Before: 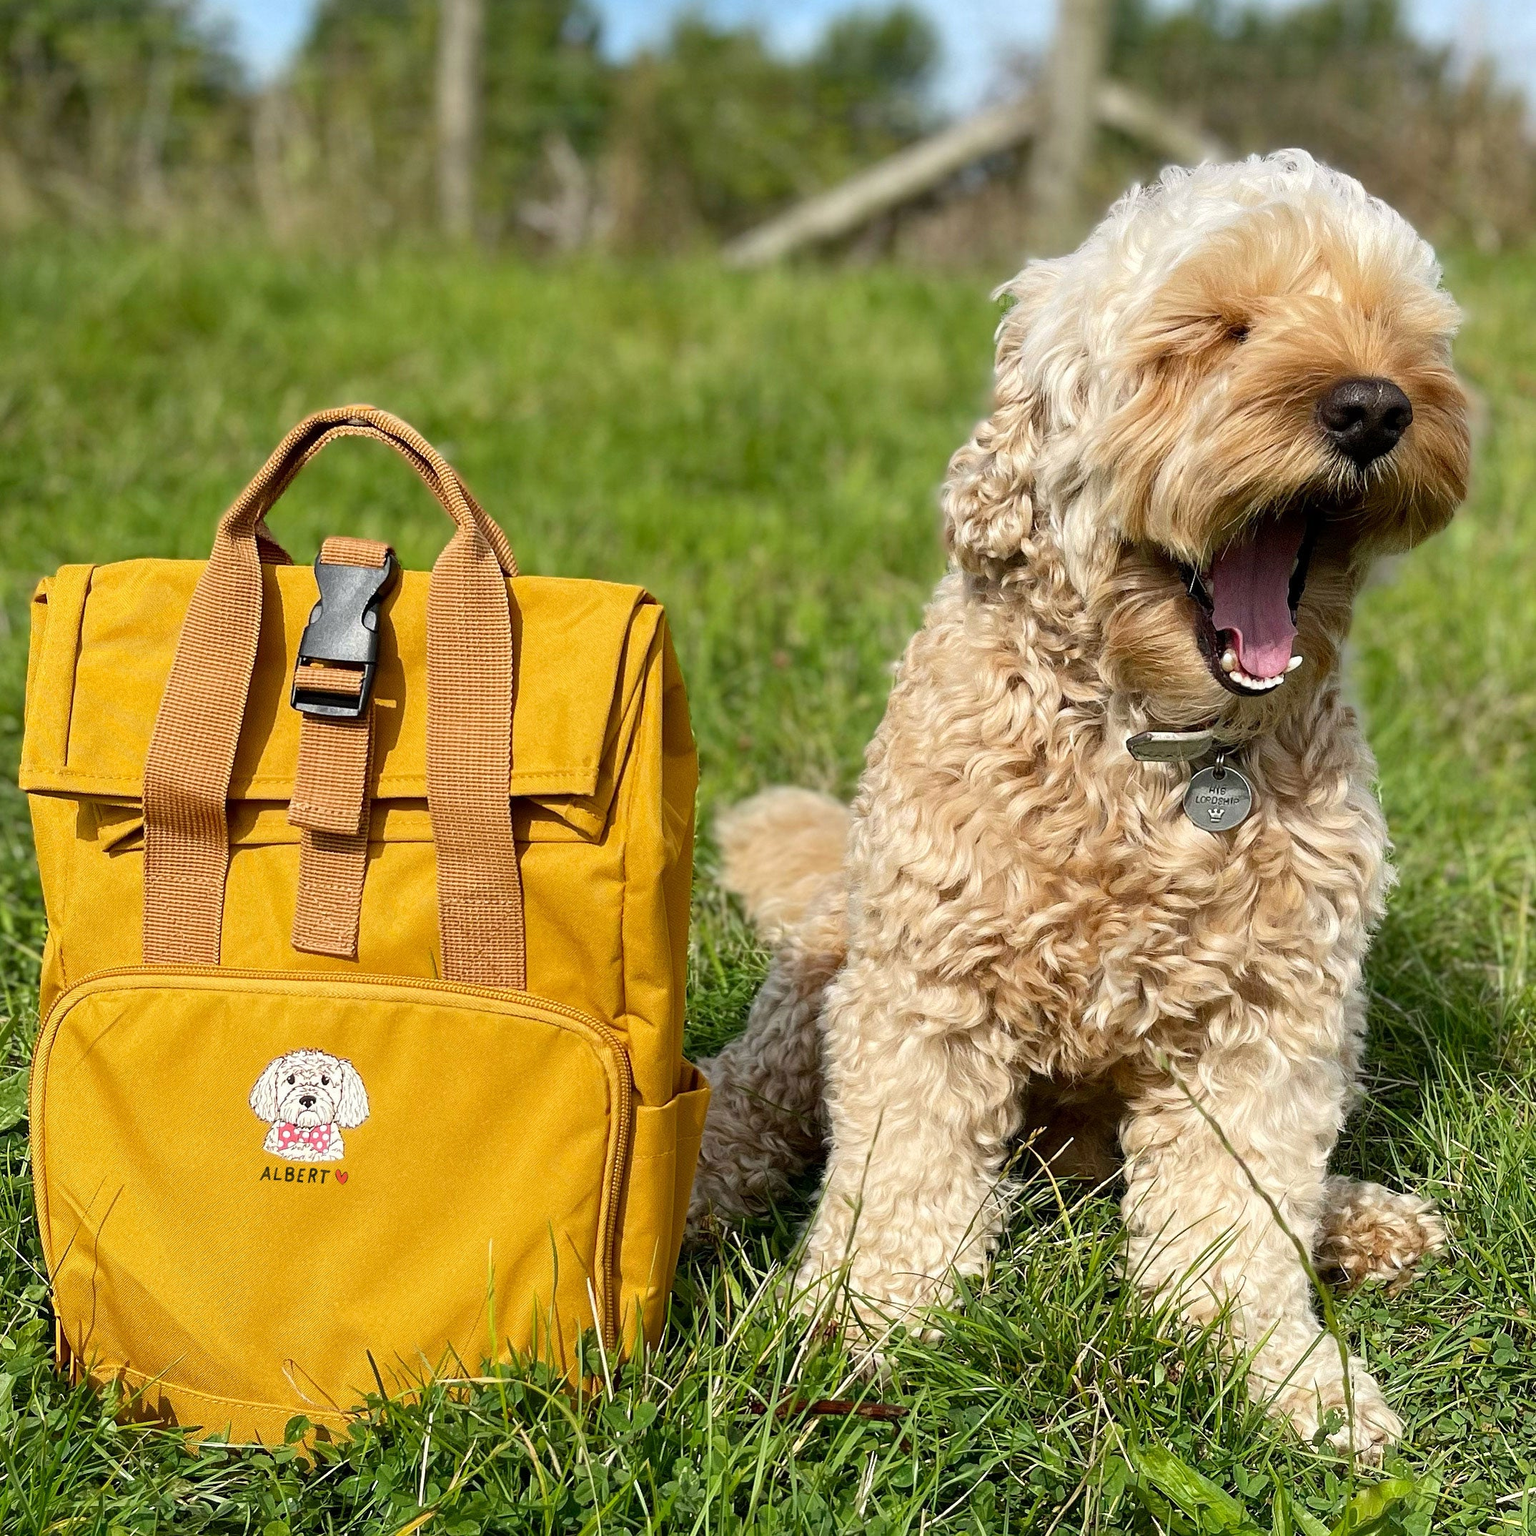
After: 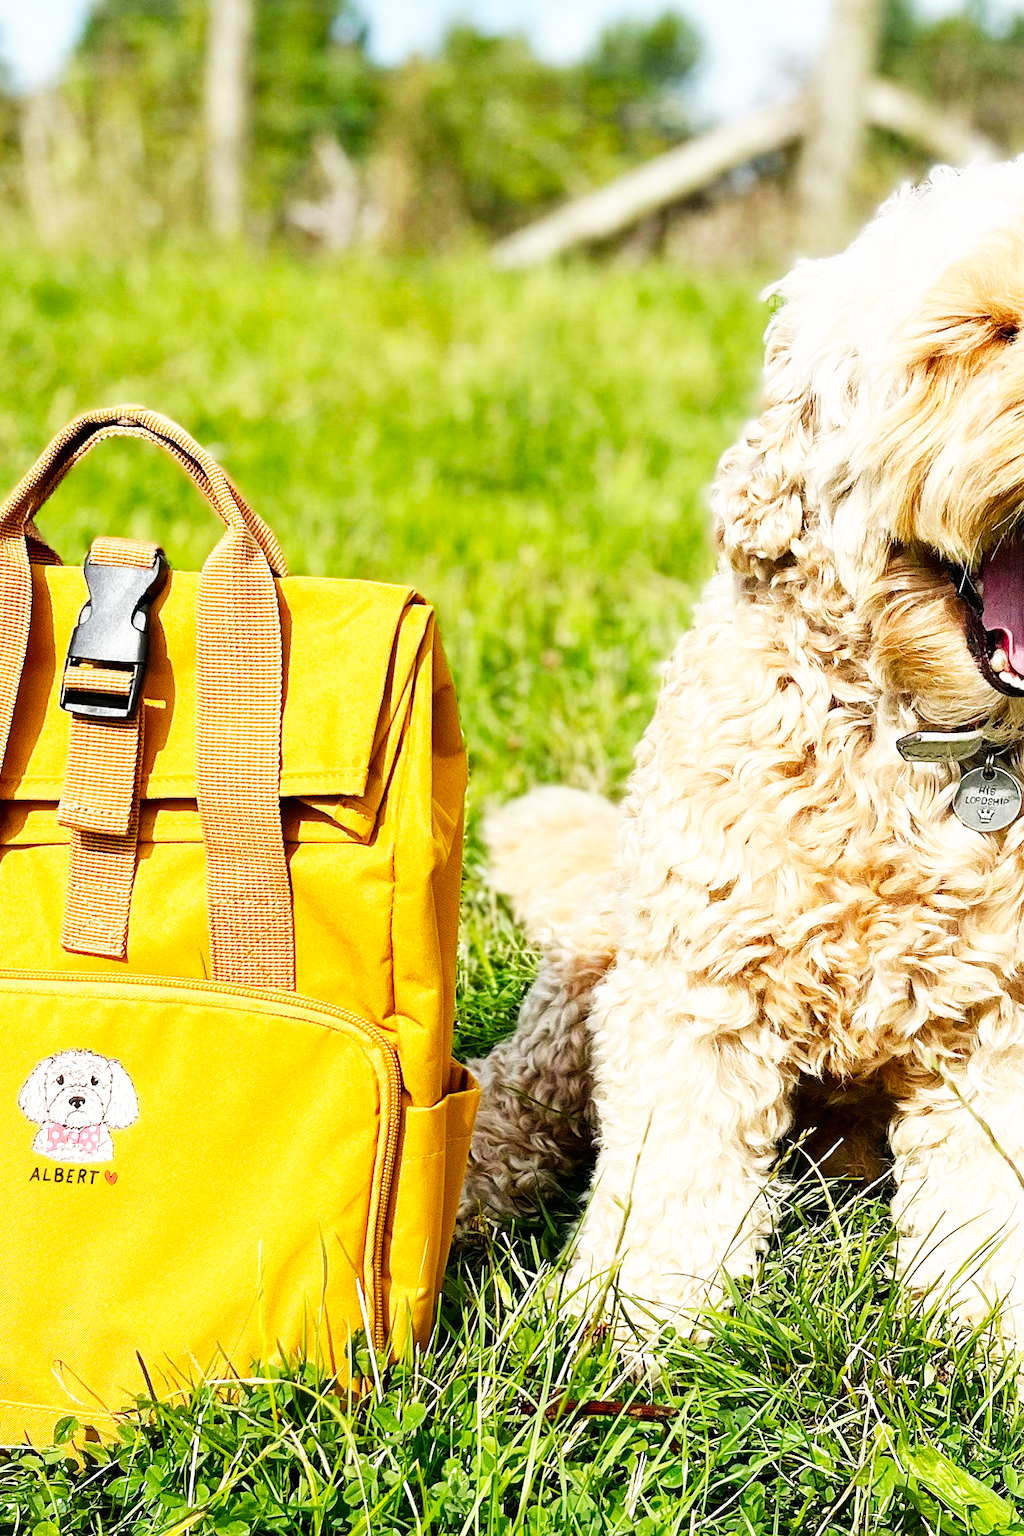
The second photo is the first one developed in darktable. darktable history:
crop and rotate: left 15.055%, right 18.278%
base curve: curves: ch0 [(0, 0) (0.007, 0.004) (0.027, 0.03) (0.046, 0.07) (0.207, 0.54) (0.442, 0.872) (0.673, 0.972) (1, 1)], preserve colors none
